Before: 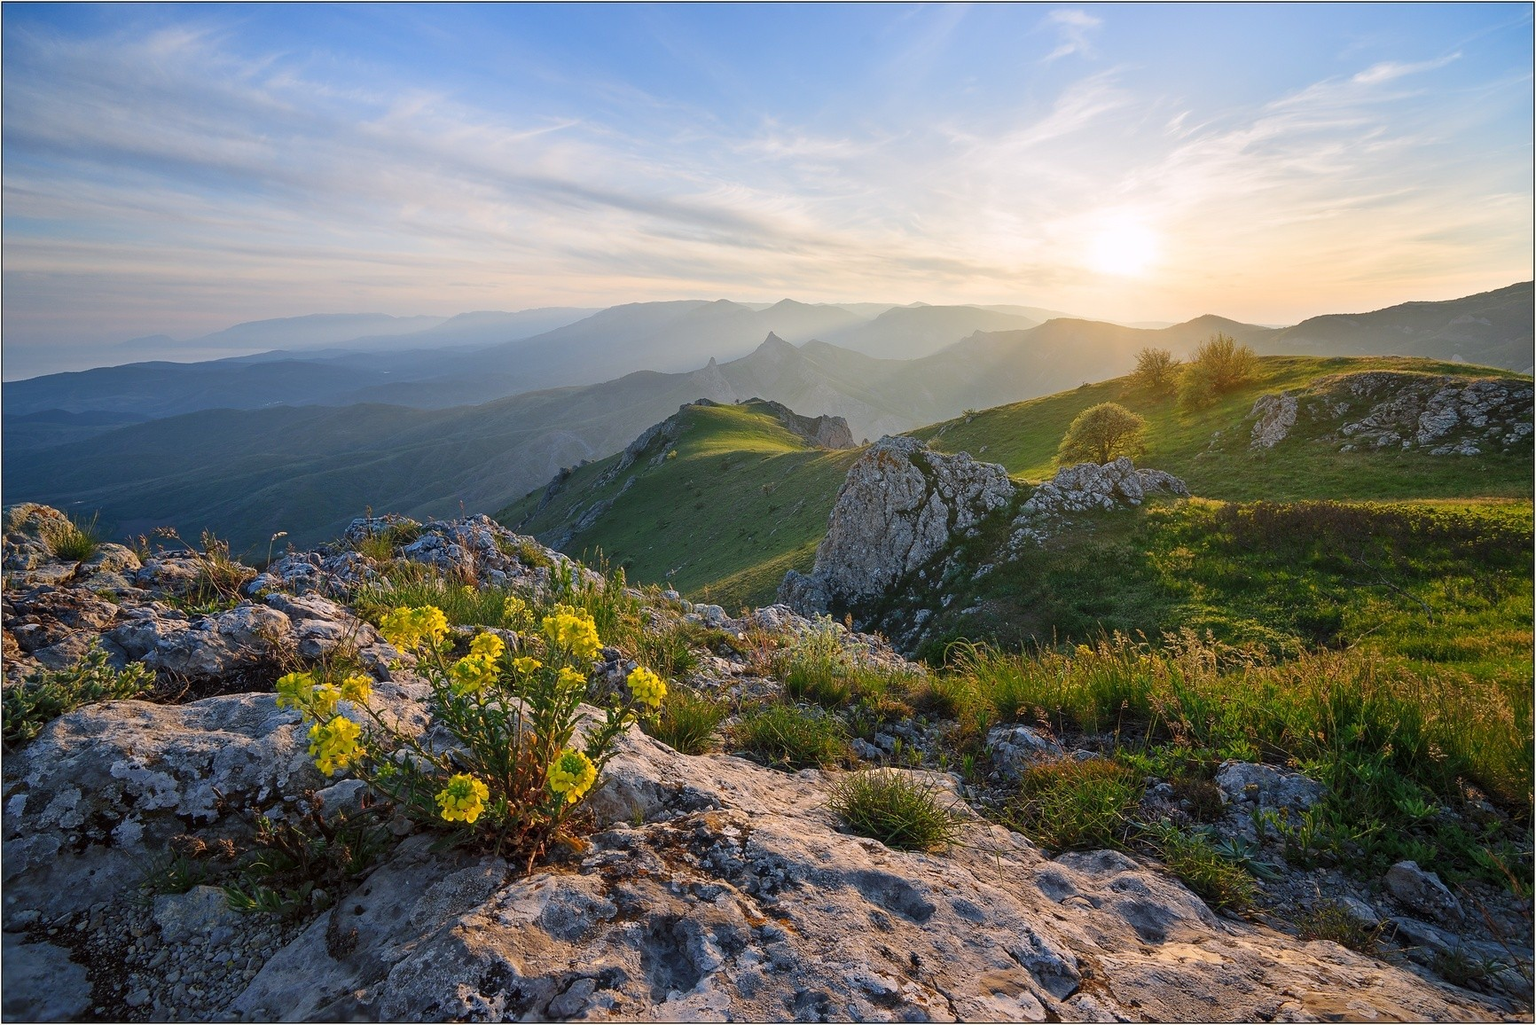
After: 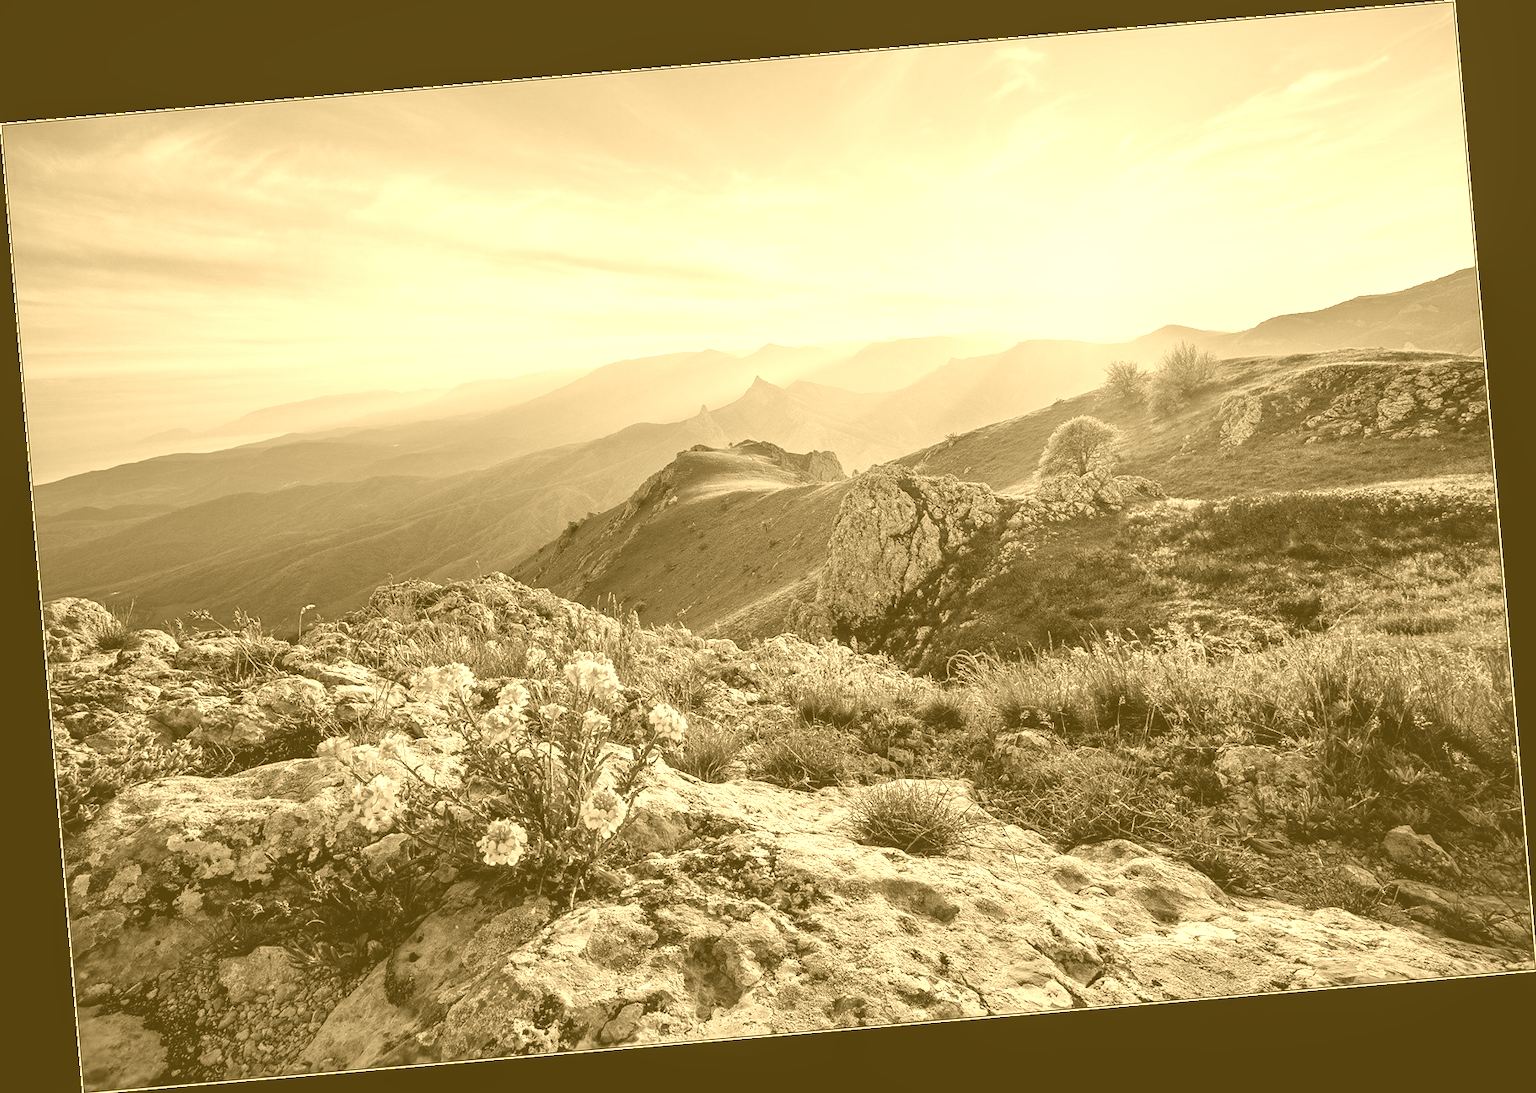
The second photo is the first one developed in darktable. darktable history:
local contrast: on, module defaults
colorize: hue 36°, source mix 100%
rotate and perspective: rotation -4.86°, automatic cropping off
filmic rgb: black relative exposure -7.65 EV, white relative exposure 4.56 EV, hardness 3.61, color science v6 (2022)
